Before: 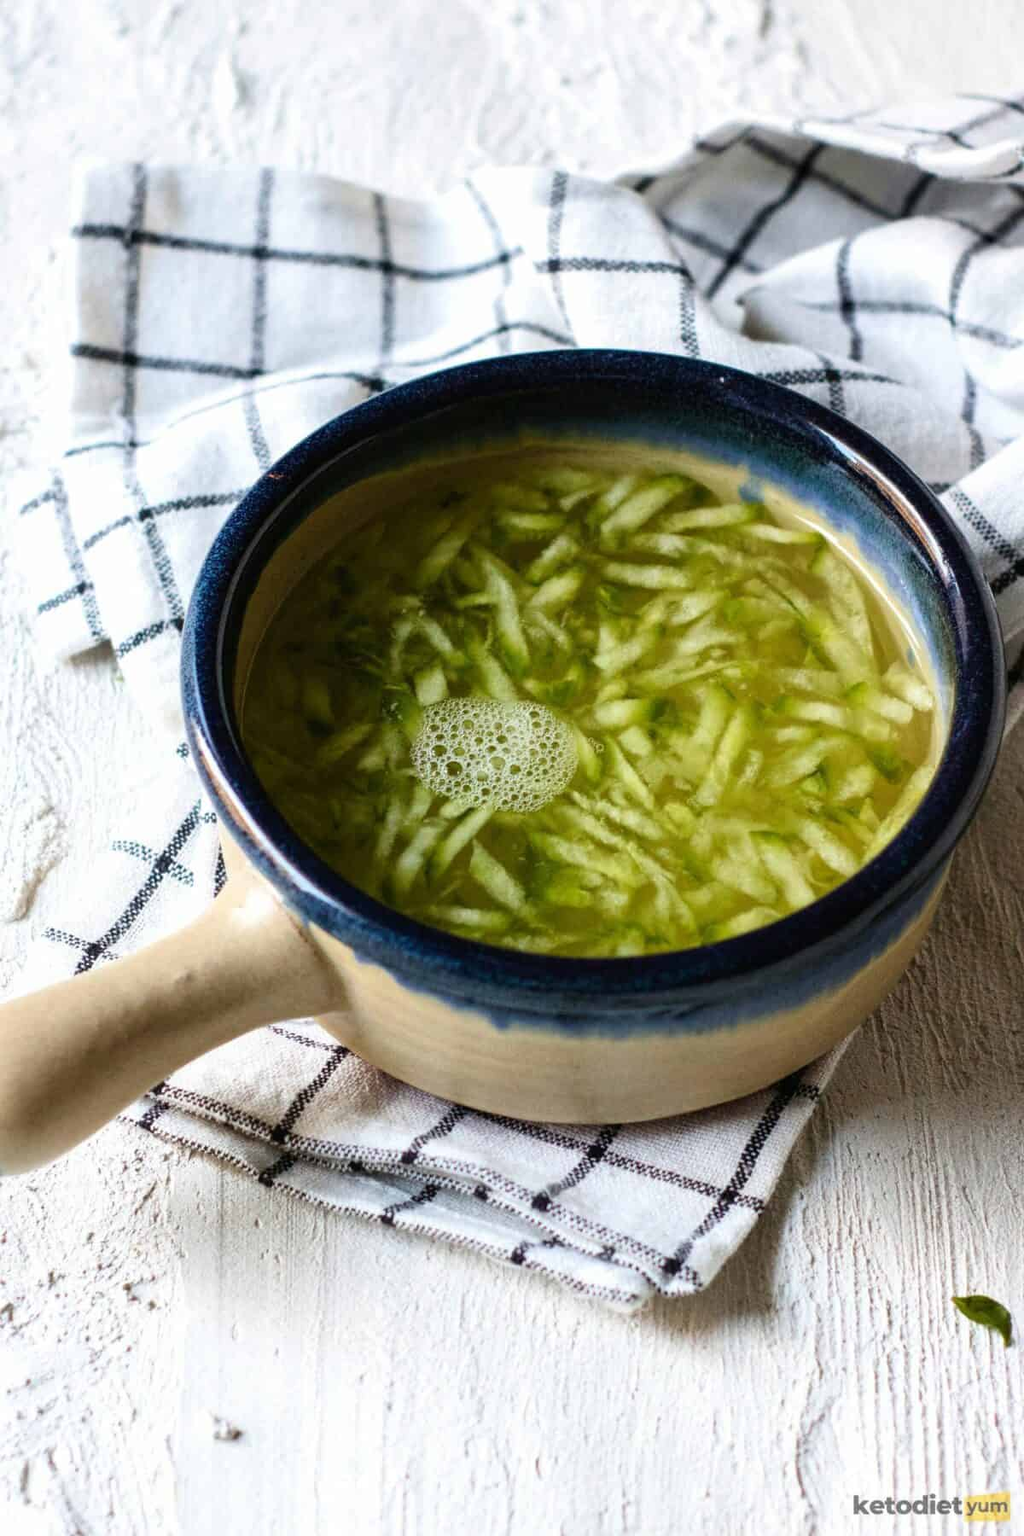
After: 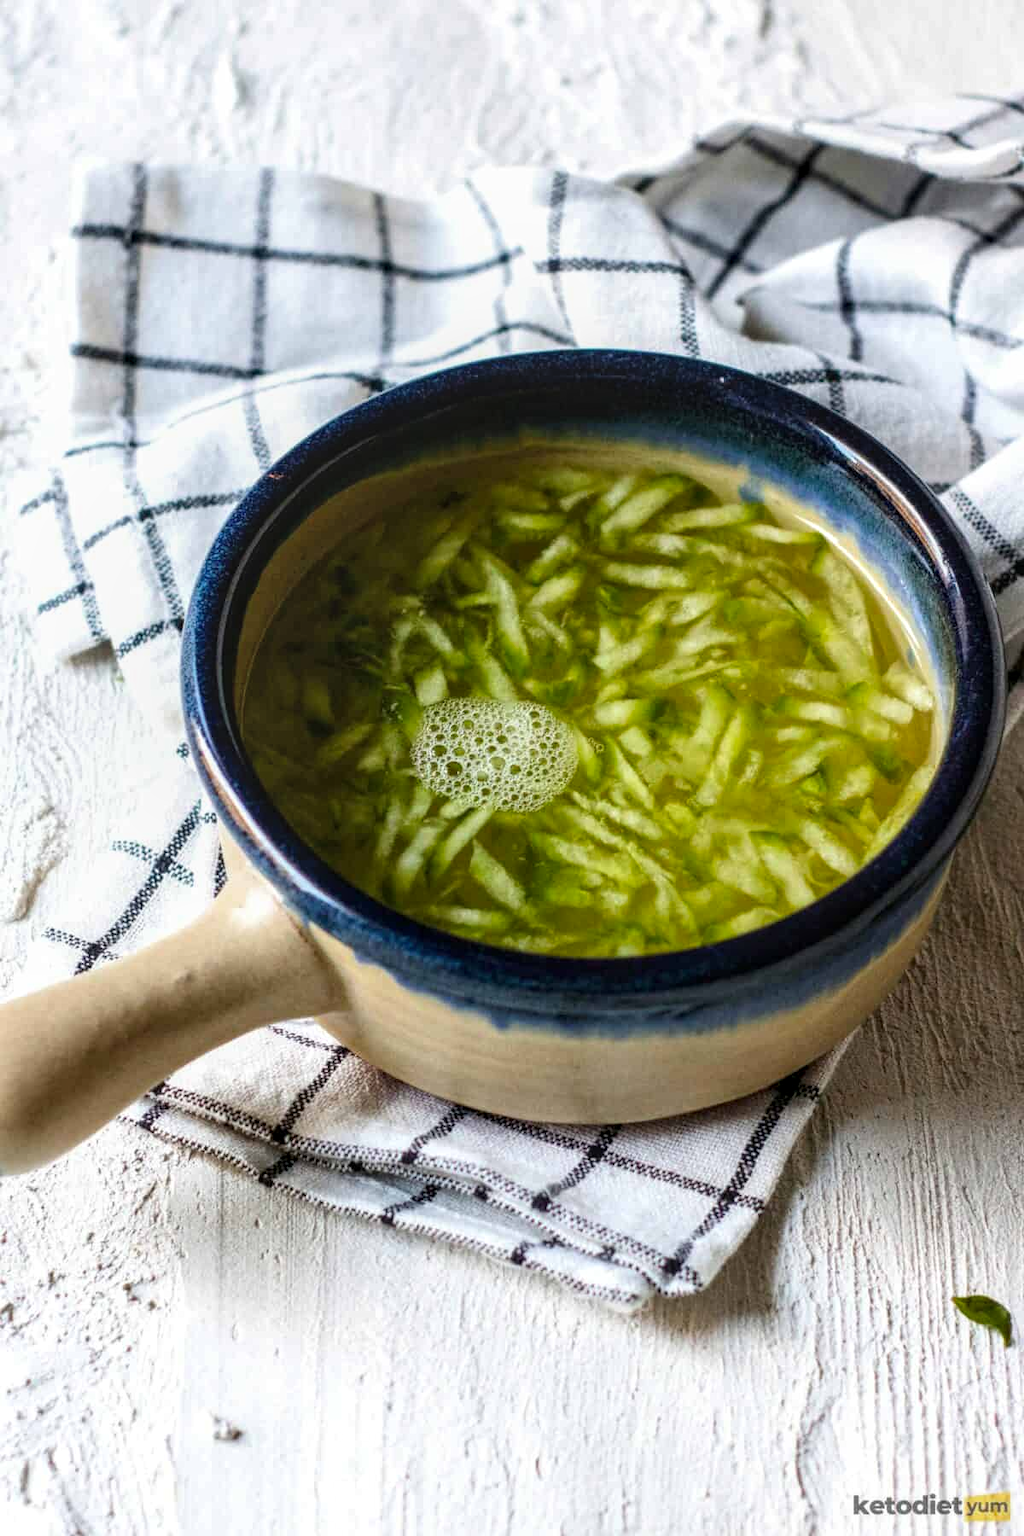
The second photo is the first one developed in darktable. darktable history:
local contrast: on, module defaults
vibrance: vibrance 78%
